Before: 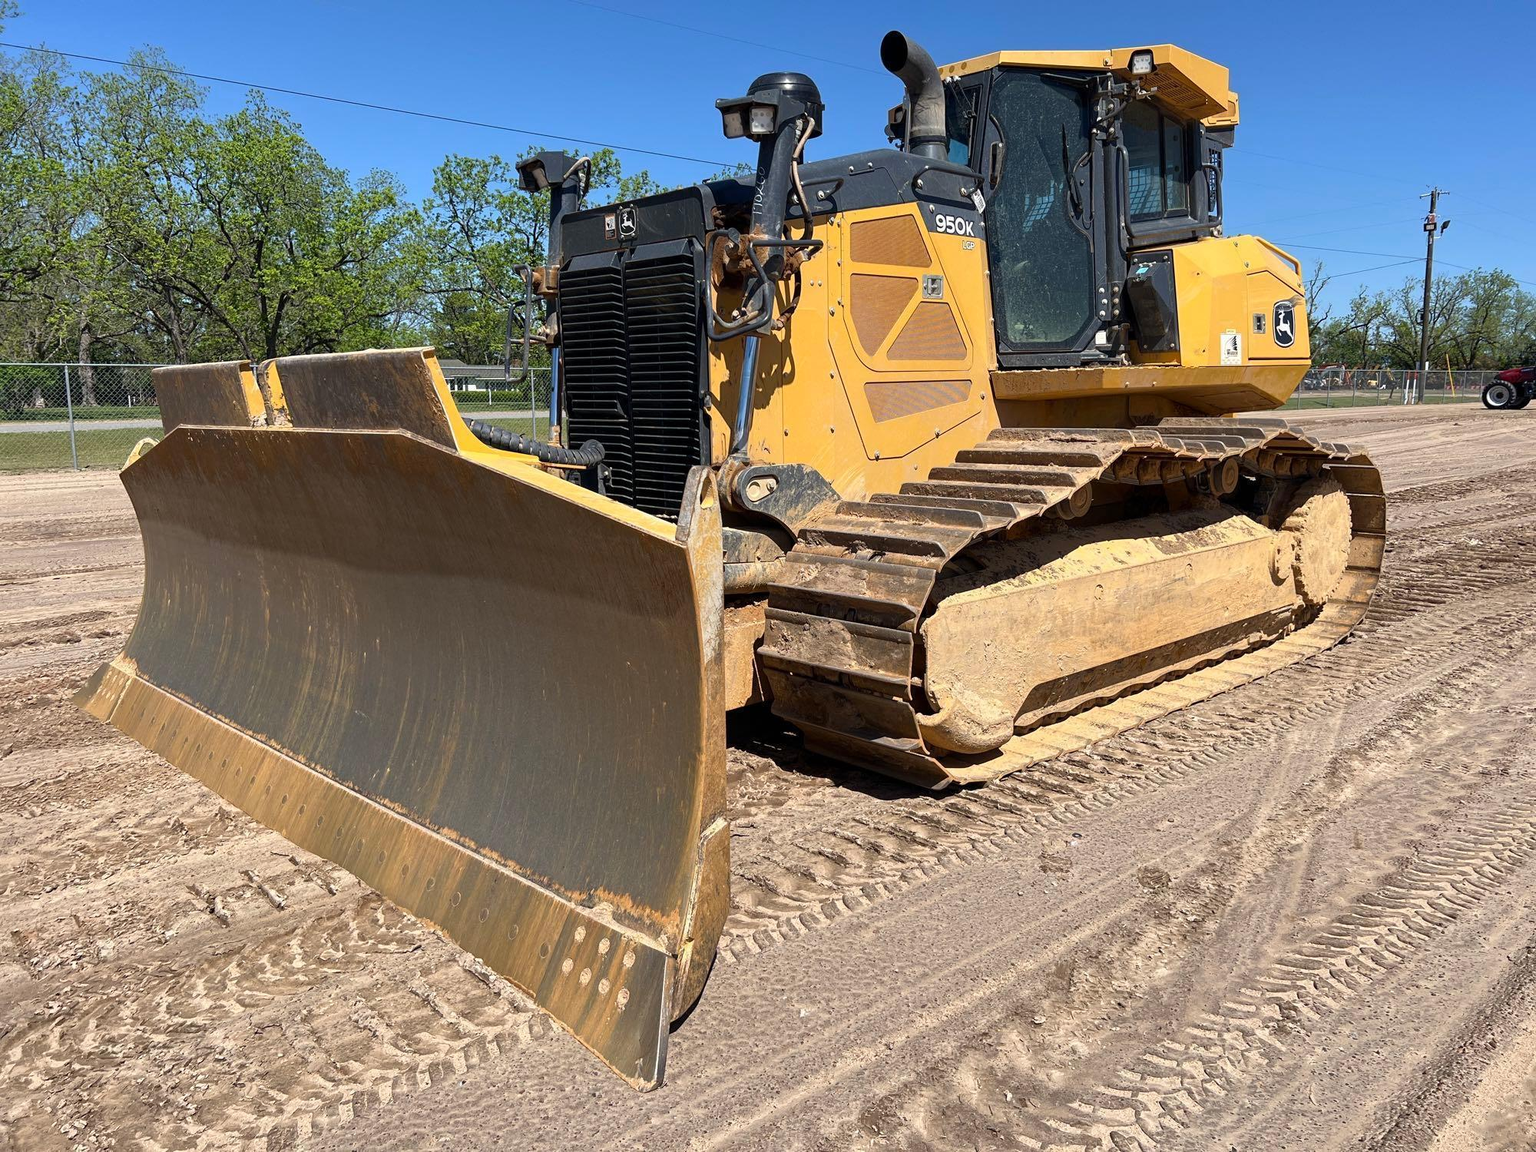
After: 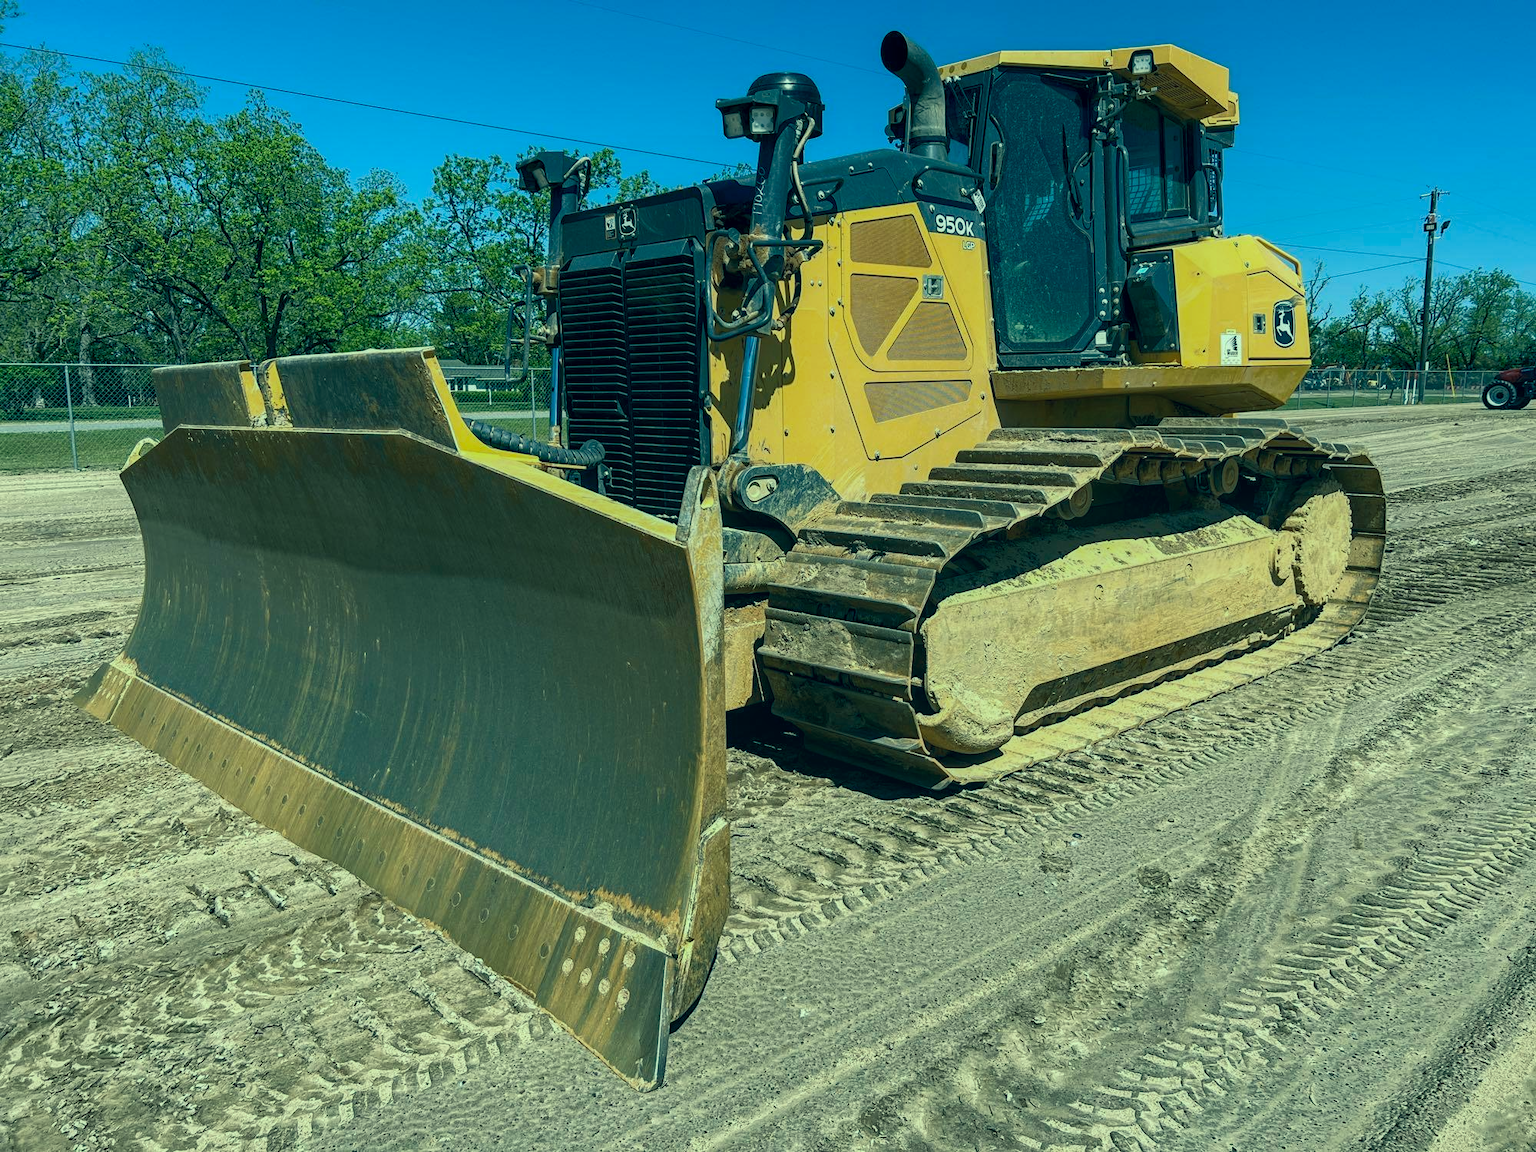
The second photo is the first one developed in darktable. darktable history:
tone equalizer: -8 EV 0.254 EV, -7 EV 0.397 EV, -6 EV 0.377 EV, -5 EV 0.217 EV, -3 EV -0.265 EV, -2 EV -0.408 EV, -1 EV -0.403 EV, +0 EV -0.254 EV
local contrast: on, module defaults
color correction: highlights a* -19.45, highlights b* 9.8, shadows a* -20.11, shadows b* -11.14
